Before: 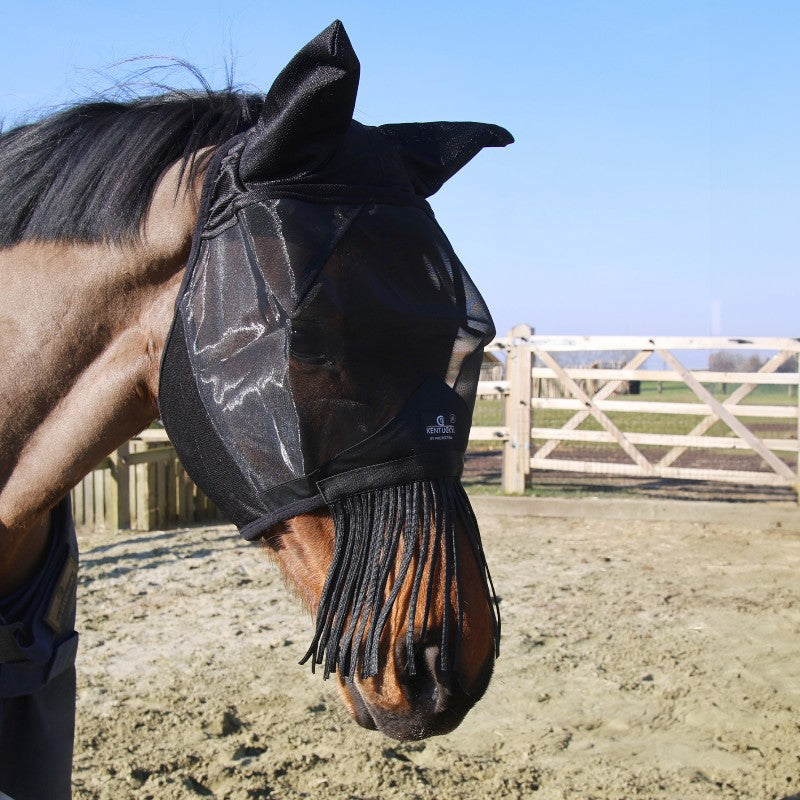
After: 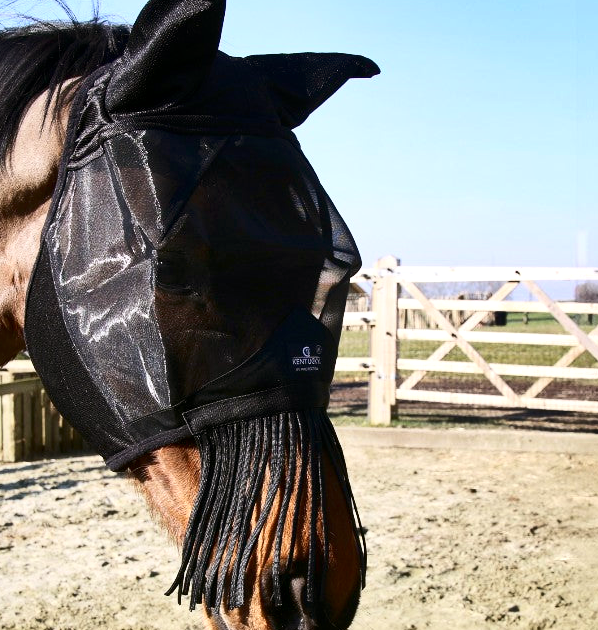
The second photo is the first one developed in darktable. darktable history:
local contrast: mode bilateral grid, contrast 20, coarseness 50, detail 120%, midtone range 0.2
exposure: black level correction 0.001, exposure 0.14 EV, compensate highlight preservation false
color balance: mode lift, gamma, gain (sRGB), lift [1, 0.99, 1.01, 0.992], gamma [1, 1.037, 0.974, 0.963]
shadows and highlights: white point adjustment 1, soften with gaussian
crop: left 16.768%, top 8.653%, right 8.362%, bottom 12.485%
contrast brightness saturation: contrast 0.28
